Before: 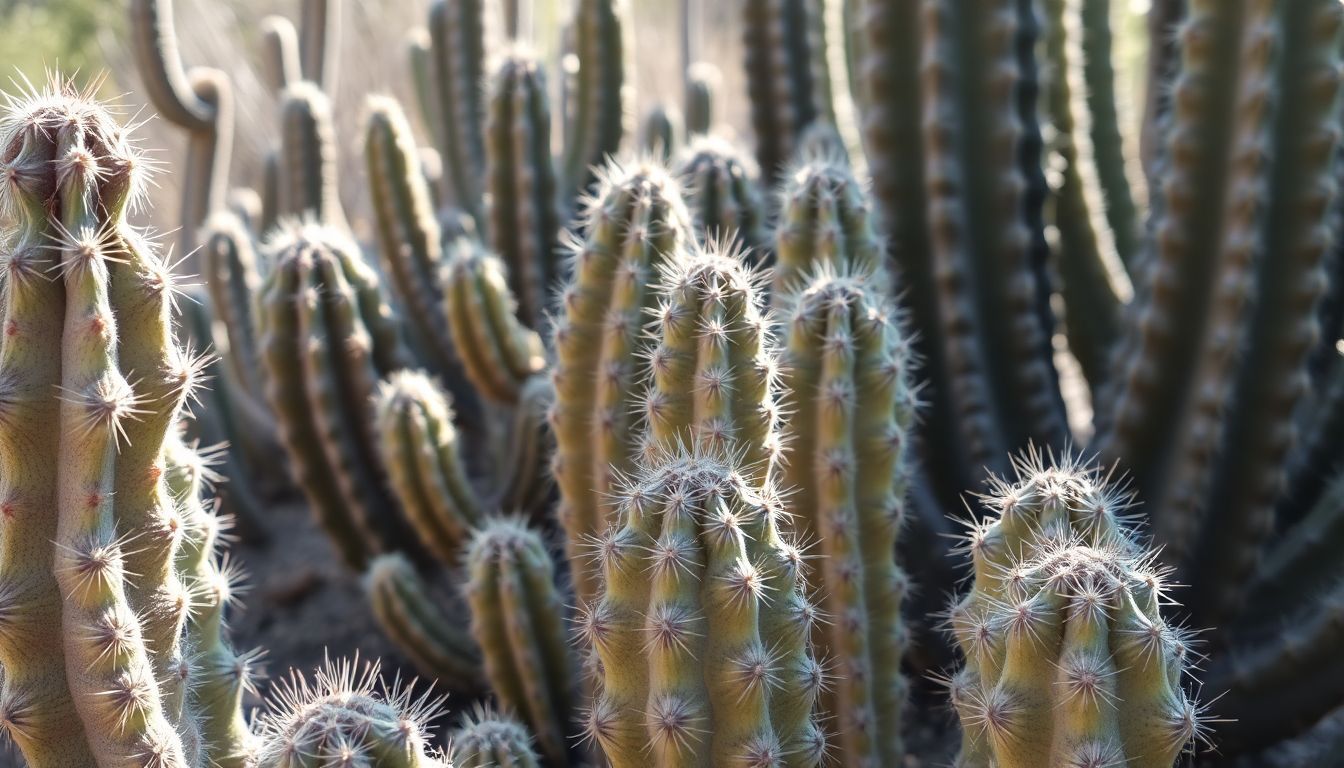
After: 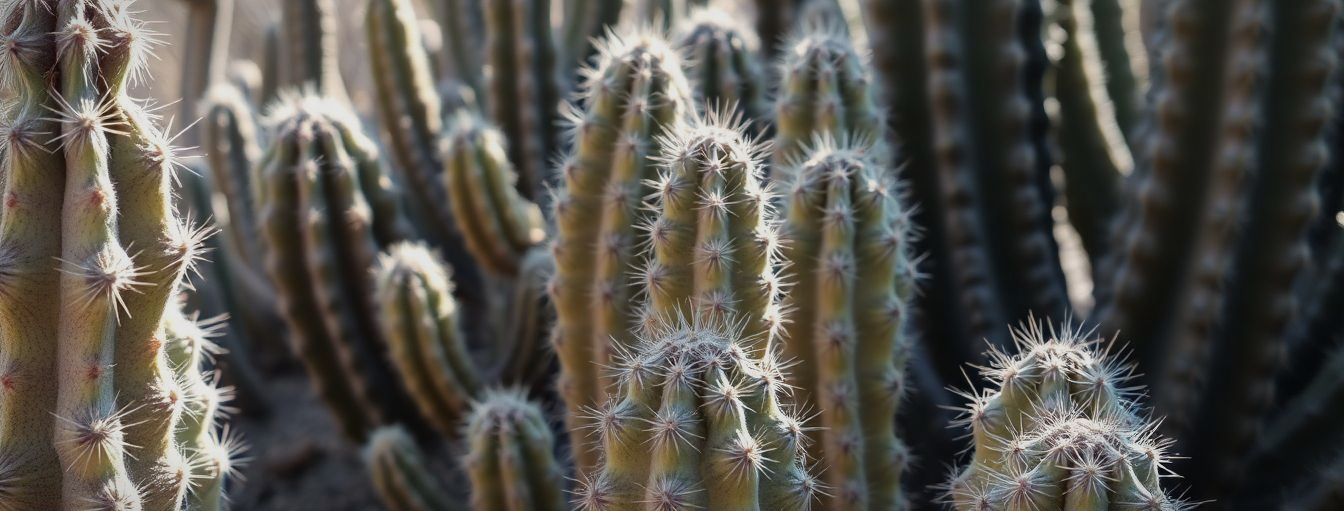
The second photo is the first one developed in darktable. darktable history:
crop: top 16.668%, bottom 16.727%
tone equalizer: -8 EV -0.385 EV, -7 EV -0.382 EV, -6 EV -0.342 EV, -5 EV -0.206 EV, -3 EV 0.223 EV, -2 EV 0.337 EV, -1 EV 0.398 EV, +0 EV 0.407 EV
exposure: black level correction 0, exposure -0.739 EV, compensate highlight preservation false
vignetting: fall-off start 100.87%, fall-off radius 65.22%, brightness -0.577, saturation -0.265, center (-0.011, 0), automatic ratio true, unbound false
